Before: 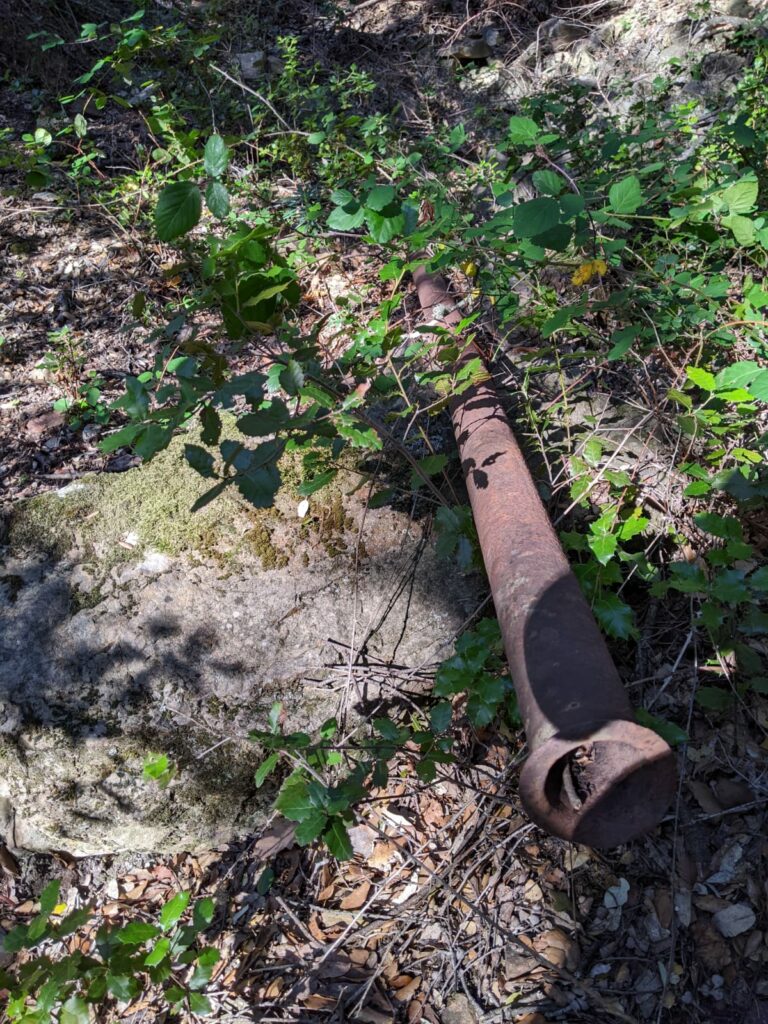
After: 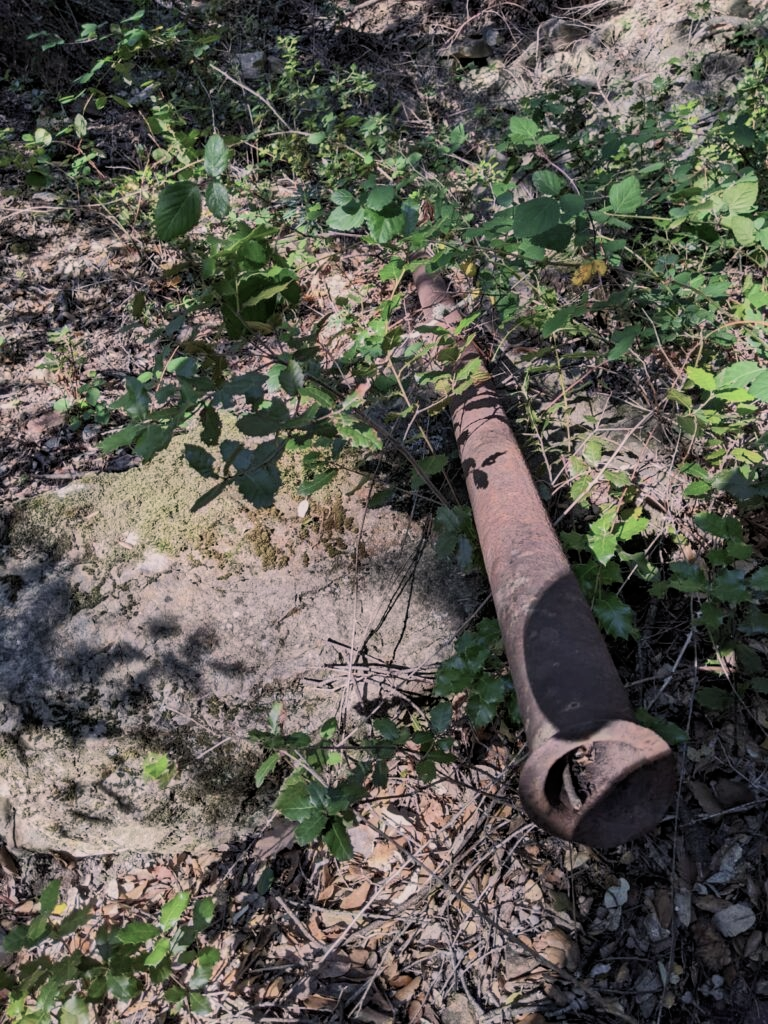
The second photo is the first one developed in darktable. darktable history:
tone equalizer: -8 EV 0.268 EV, -7 EV 0.423 EV, -6 EV 0.395 EV, -5 EV 0.274 EV, -3 EV -0.257 EV, -2 EV -0.401 EV, -1 EV -0.407 EV, +0 EV -0.25 EV, smoothing diameter 2.04%, edges refinement/feathering 15.49, mask exposure compensation -1.57 EV, filter diffusion 5
tone curve: curves: ch0 [(0, 0) (0.052, 0.018) (0.236, 0.207) (0.41, 0.417) (0.485, 0.518) (0.54, 0.584) (0.625, 0.666) (0.845, 0.828) (0.994, 0.964)]; ch1 [(0, 0) (0.136, 0.146) (0.317, 0.34) (0.382, 0.408) (0.434, 0.441) (0.472, 0.479) (0.498, 0.501) (0.557, 0.558) (0.616, 0.59) (0.739, 0.7) (1, 1)]; ch2 [(0, 0) (0.352, 0.403) (0.447, 0.466) (0.482, 0.482) (0.528, 0.526) (0.586, 0.577) (0.618, 0.621) (0.785, 0.747) (1, 1)]
color balance rgb: highlights gain › chroma 2.339%, highlights gain › hue 35.46°, linear chroma grading › global chroma -14.456%, perceptual saturation grading › global saturation -27.634%, global vibrance 20.612%
